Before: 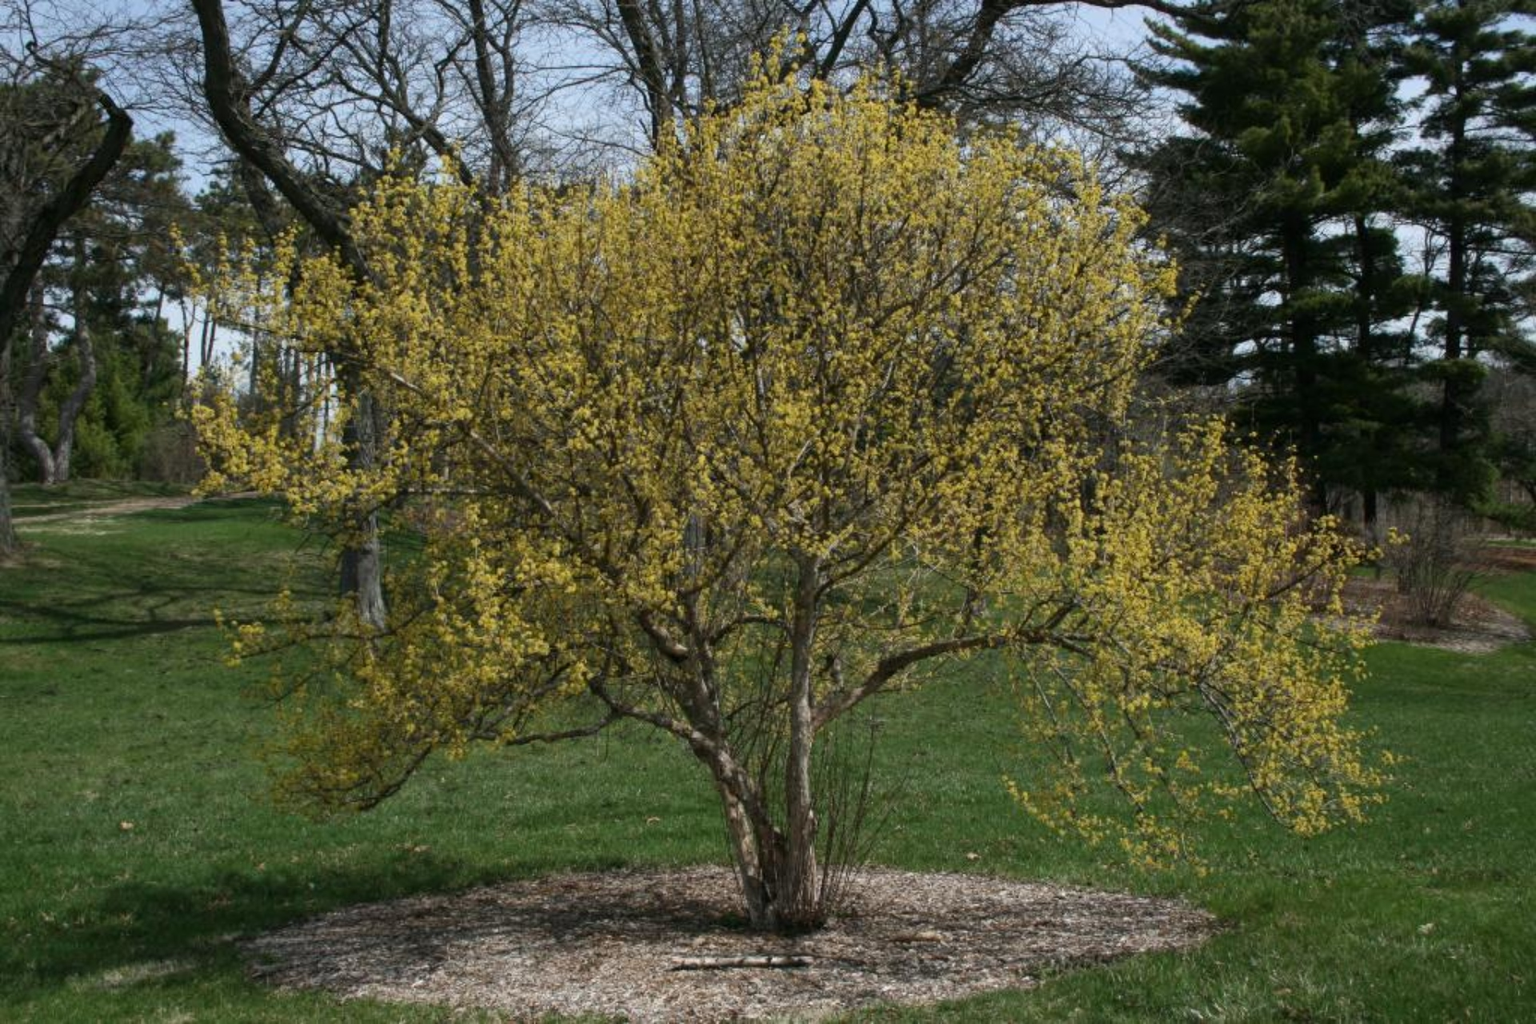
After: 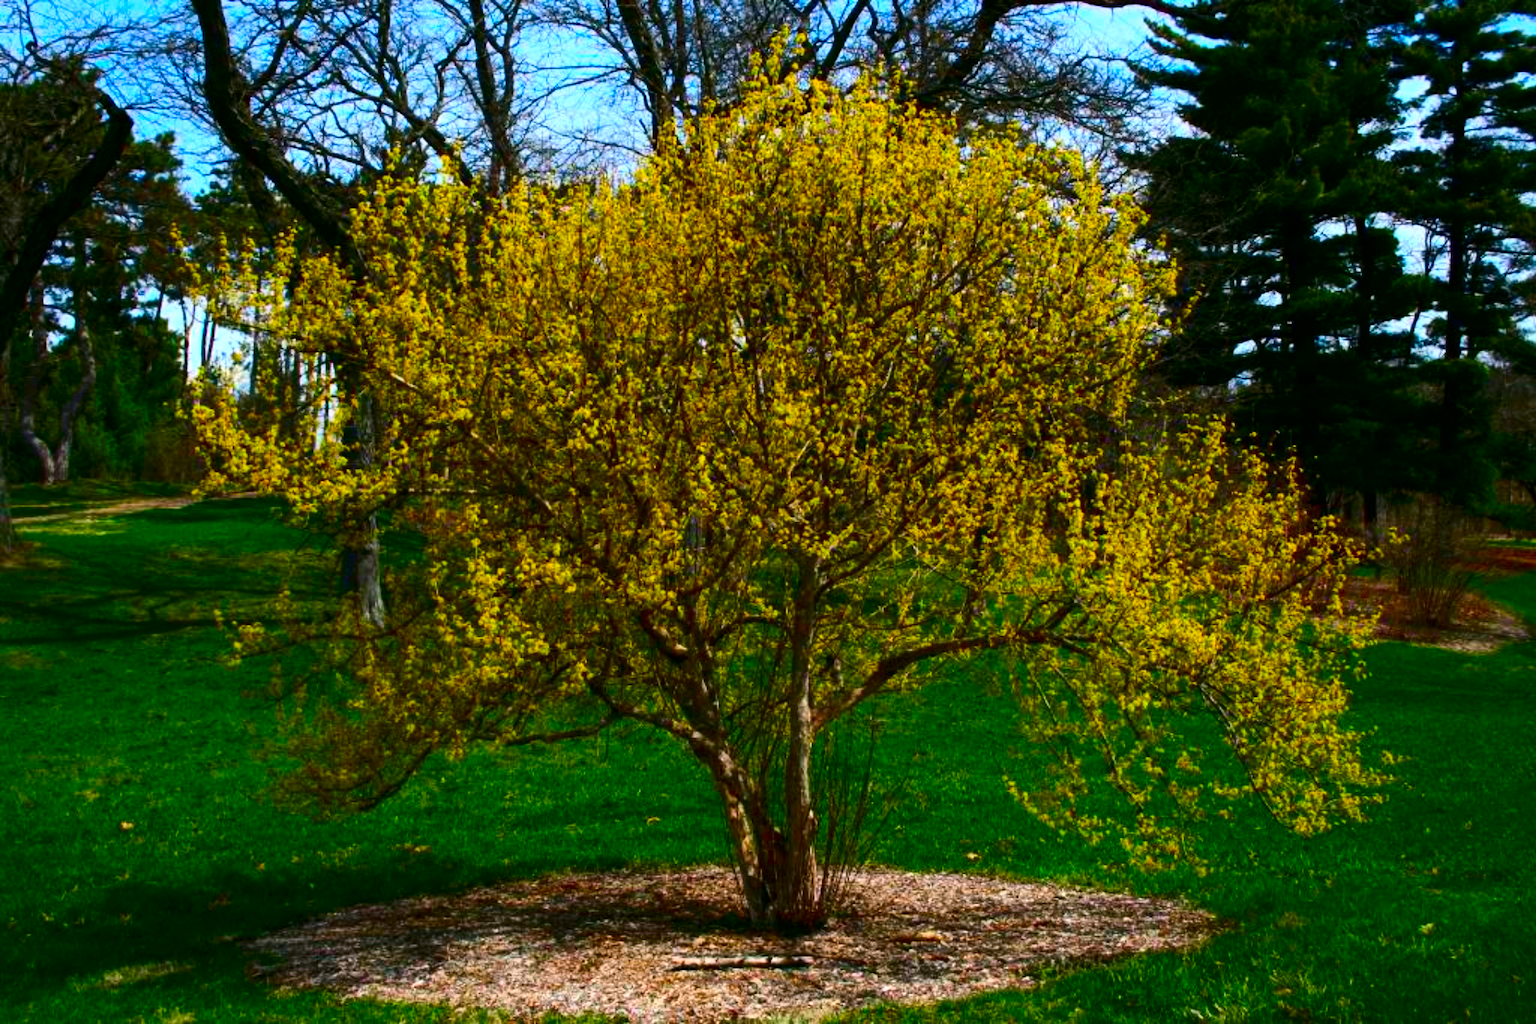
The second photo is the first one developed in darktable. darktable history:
tone equalizer: -8 EV -0.404 EV, -7 EV -0.385 EV, -6 EV -0.361 EV, -5 EV -0.21 EV, -3 EV 0.199 EV, -2 EV 0.346 EV, -1 EV 0.407 EV, +0 EV 0.403 EV
contrast brightness saturation: contrast 0.214, brightness -0.112, saturation 0.209
color correction: highlights a* 1.51, highlights b* -1.72, saturation 2.53
